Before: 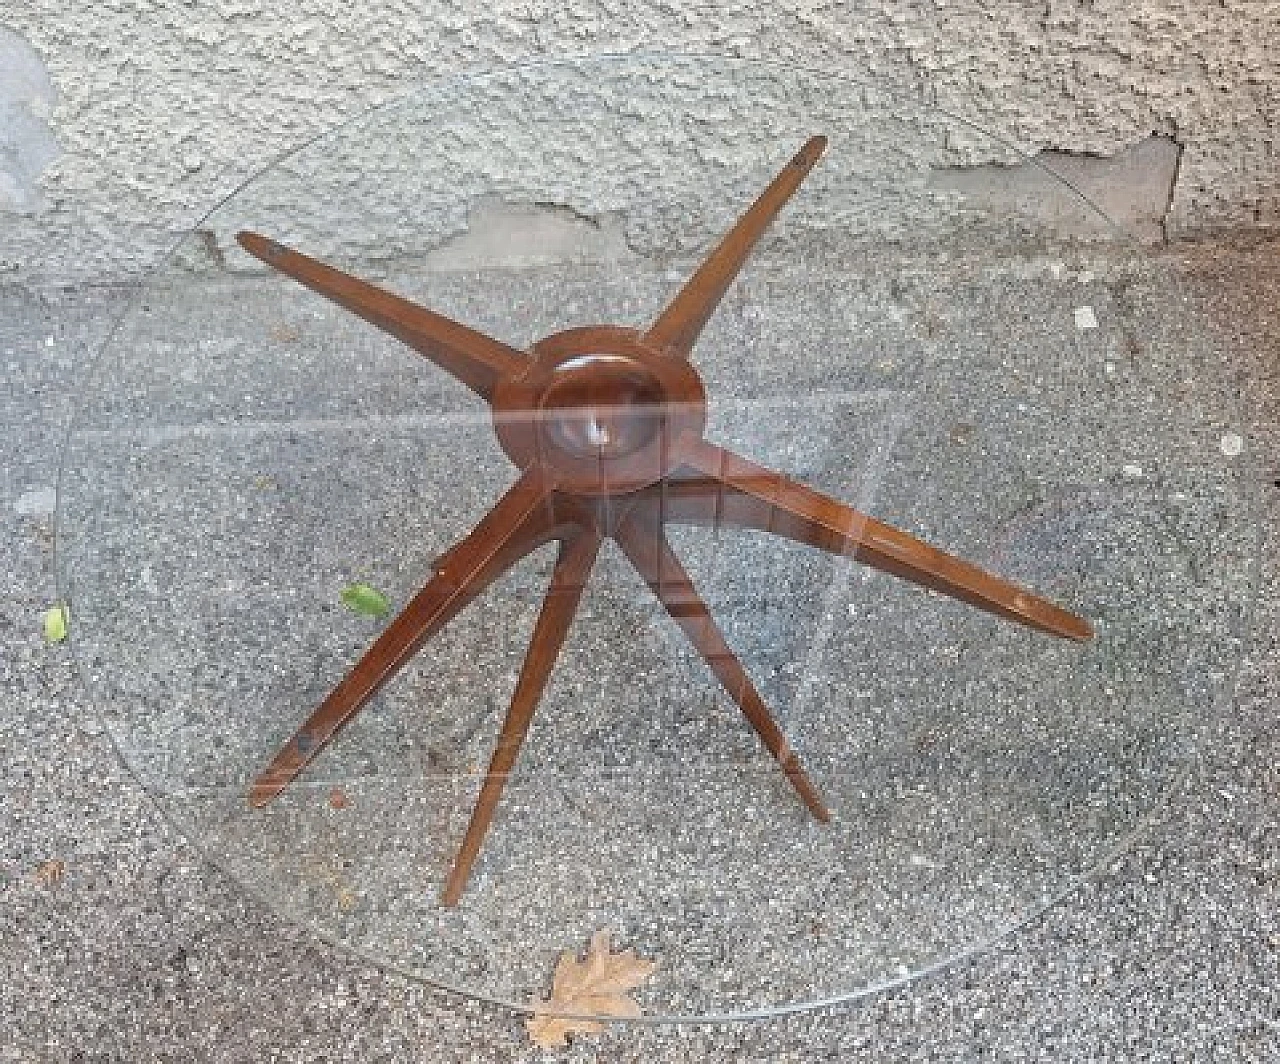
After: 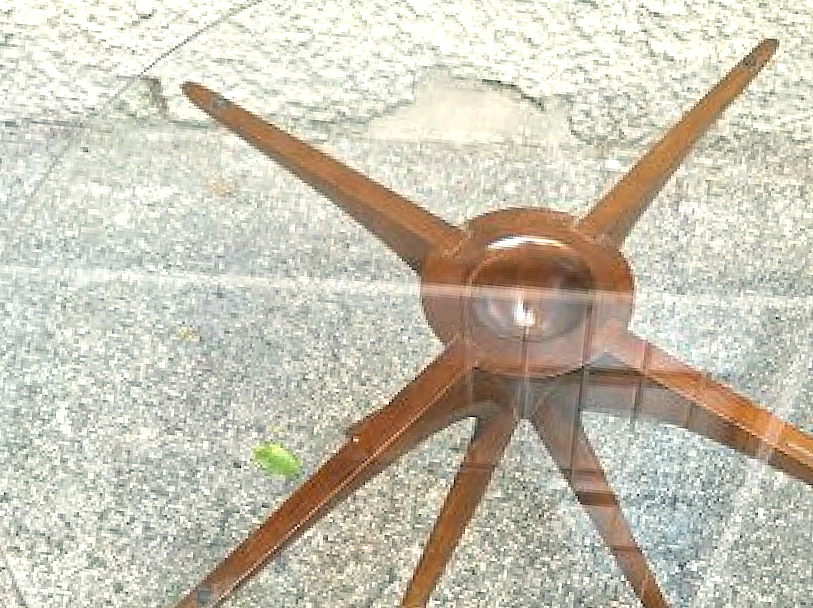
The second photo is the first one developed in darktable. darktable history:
color correction: highlights a* -0.417, highlights b* 9.2, shadows a* -8.88, shadows b* 0.54
exposure: black level correction 0, exposure 0.896 EV, compensate highlight preservation false
crop and rotate: angle -5.2°, left 1.998%, top 6.724%, right 27.758%, bottom 30.071%
